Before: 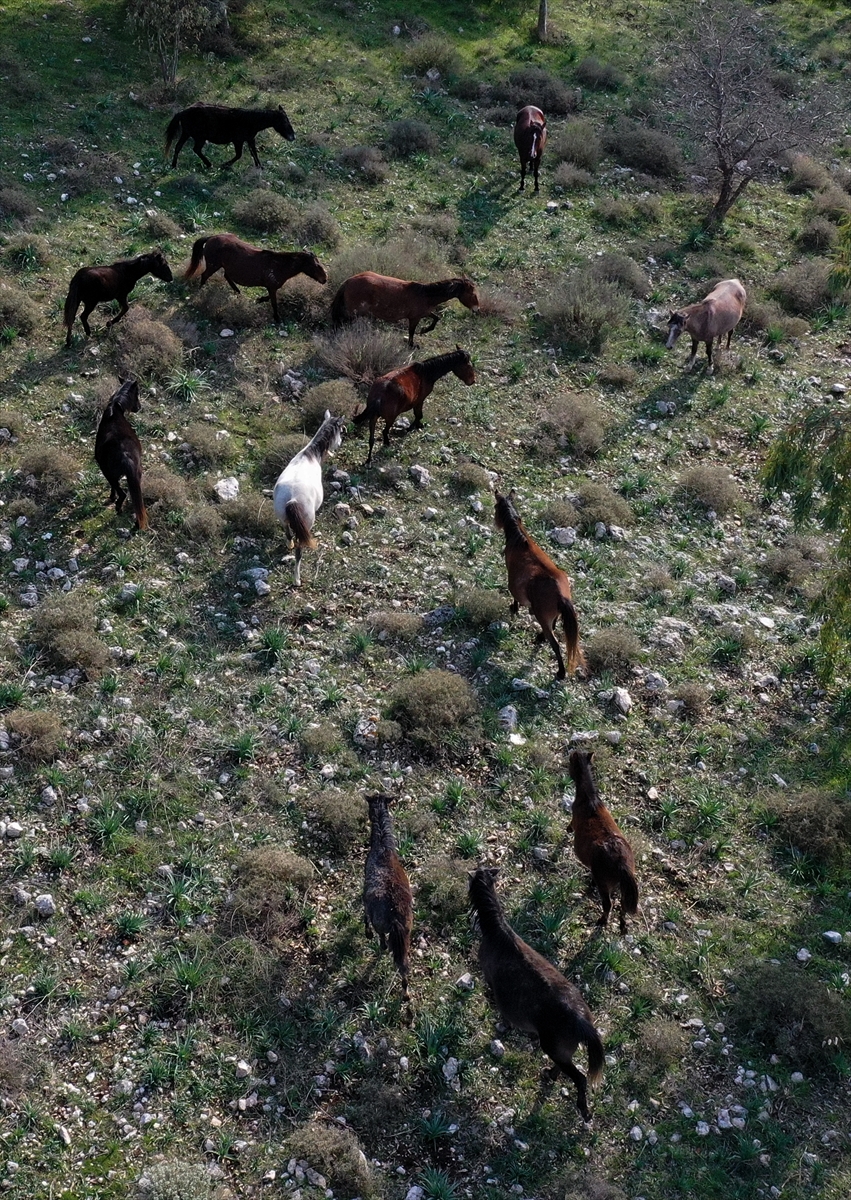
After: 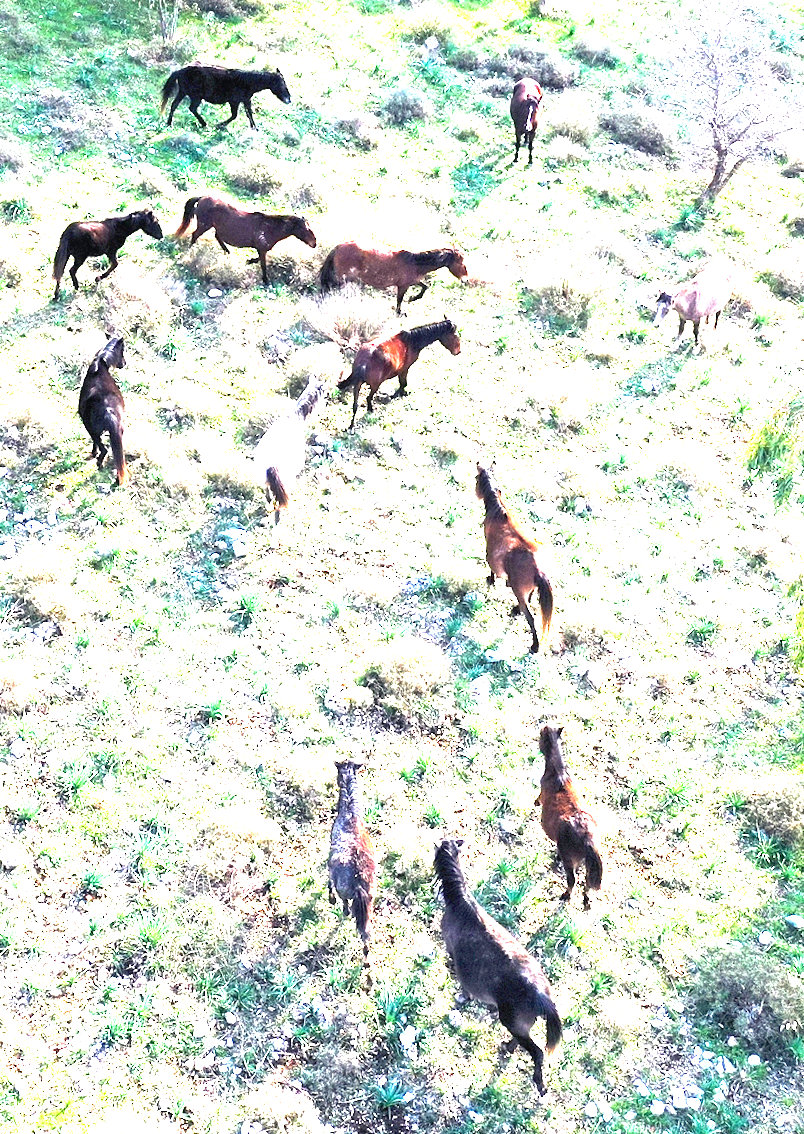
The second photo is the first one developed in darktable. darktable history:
exposure: black level correction 0, exposure 3.972 EV, compensate highlight preservation false
crop and rotate: angle -2.36°
color balance rgb: shadows lift › luminance -21.803%, shadows lift › chroma 6.526%, shadows lift › hue 268.75°, perceptual saturation grading › global saturation 0.906%, perceptual brilliance grading › global brilliance 10.896%, global vibrance 20%
